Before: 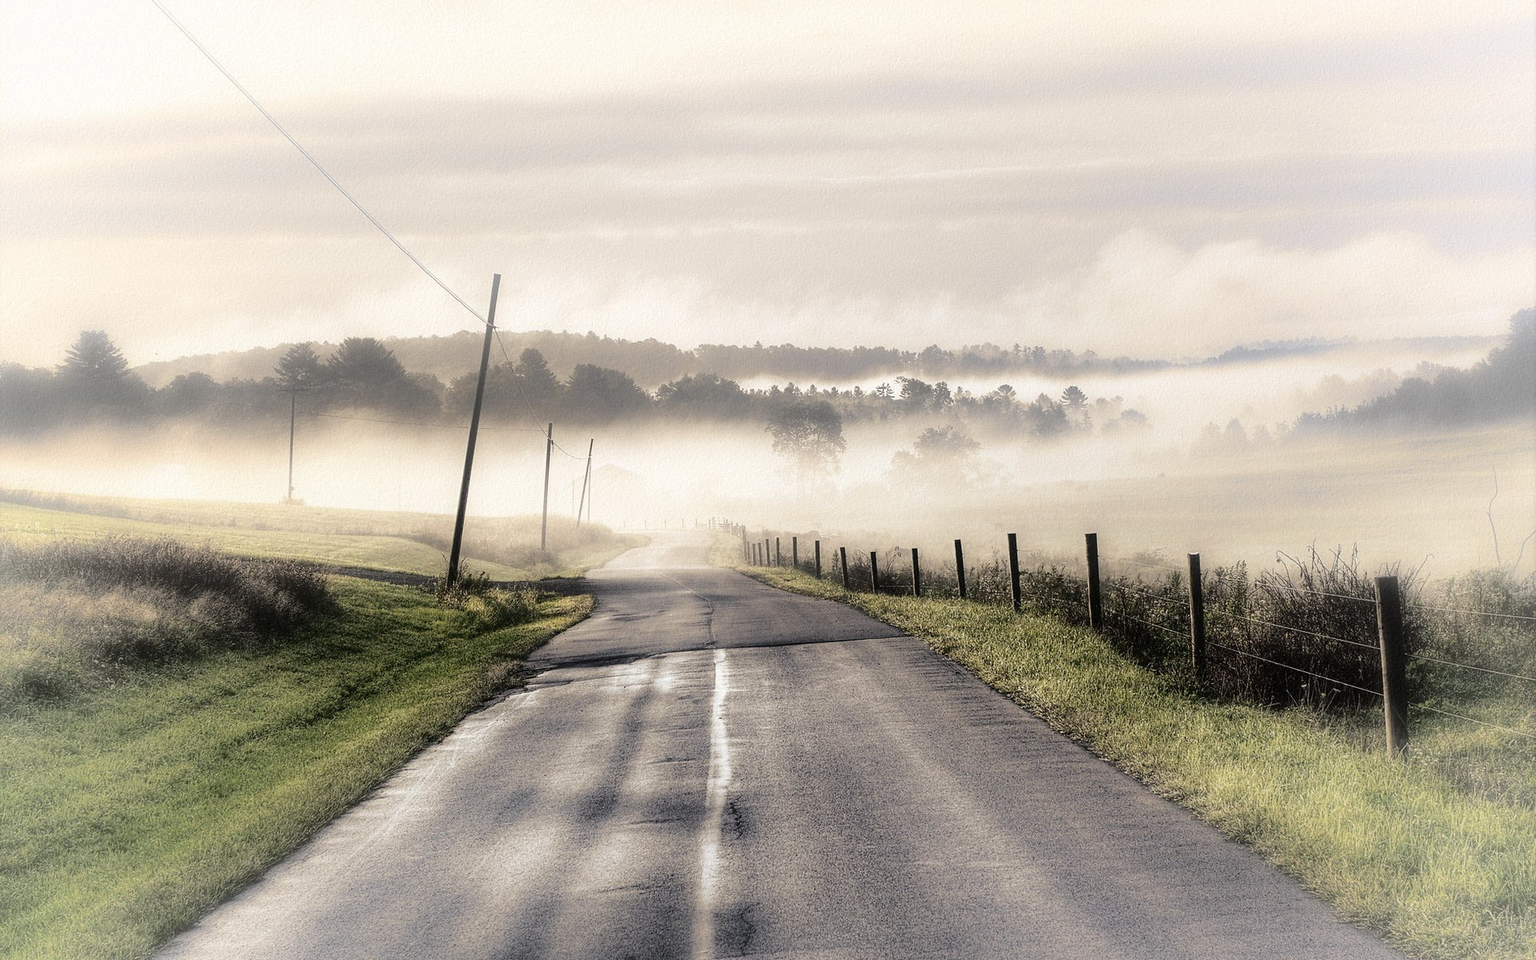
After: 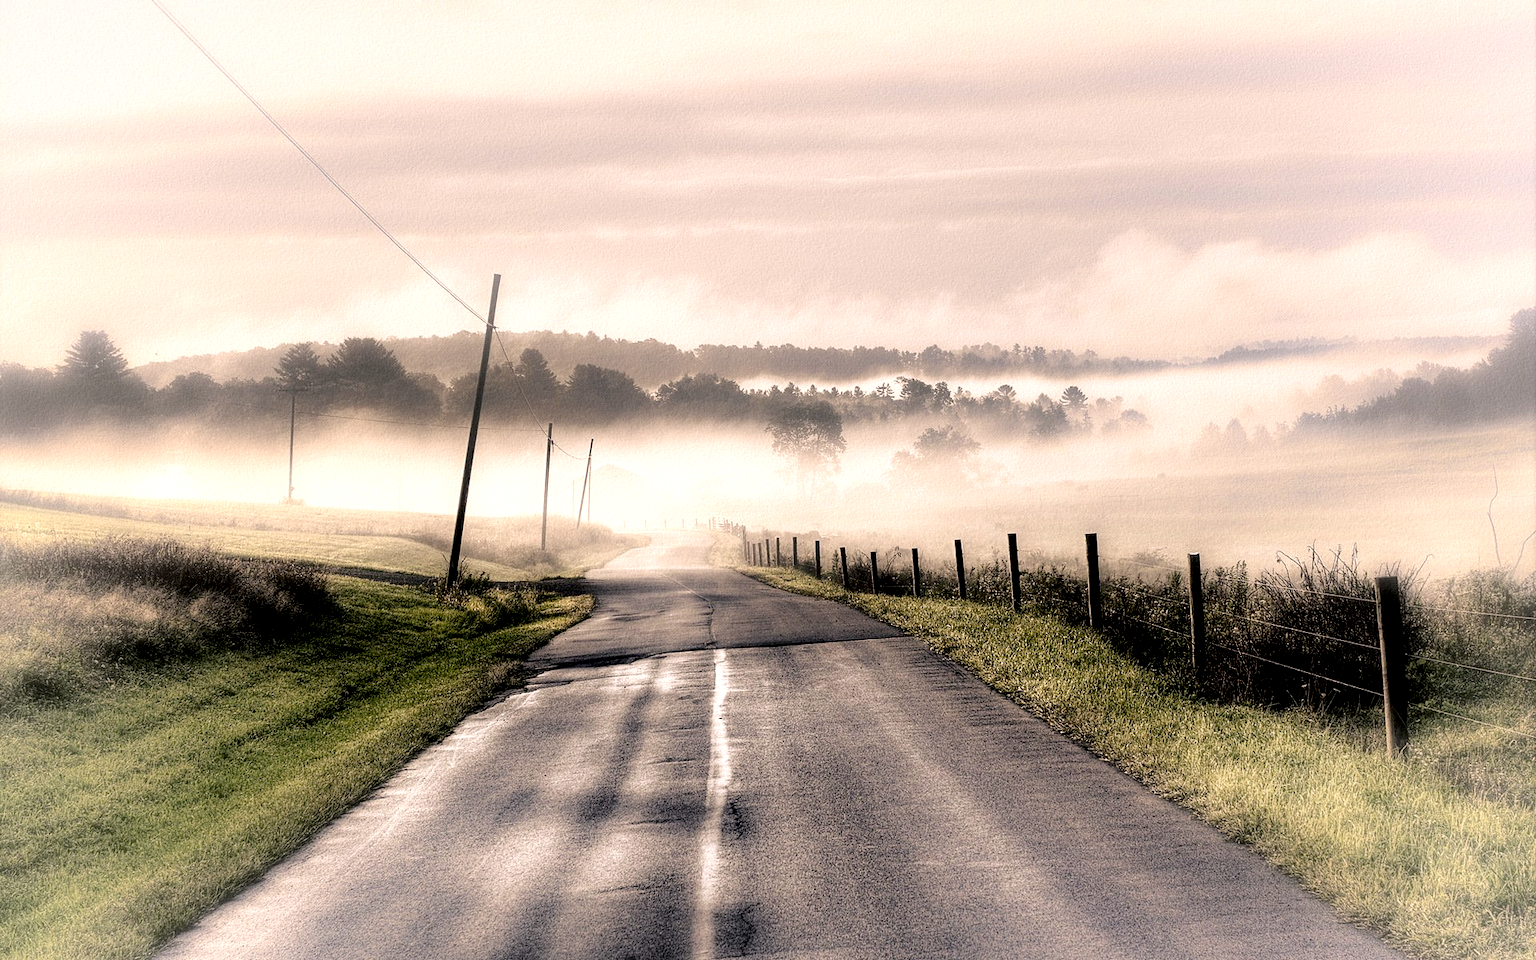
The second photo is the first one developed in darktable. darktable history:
local contrast: highlights 162%, shadows 154%, detail 139%, midtone range 0.255
contrast brightness saturation: contrast 0.071
color balance rgb: shadows lift › hue 85.95°, highlights gain › chroma 2.382%, highlights gain › hue 38.27°, perceptual saturation grading › global saturation 20%, perceptual saturation grading › highlights -25.669%, perceptual saturation grading › shadows 25.608%
